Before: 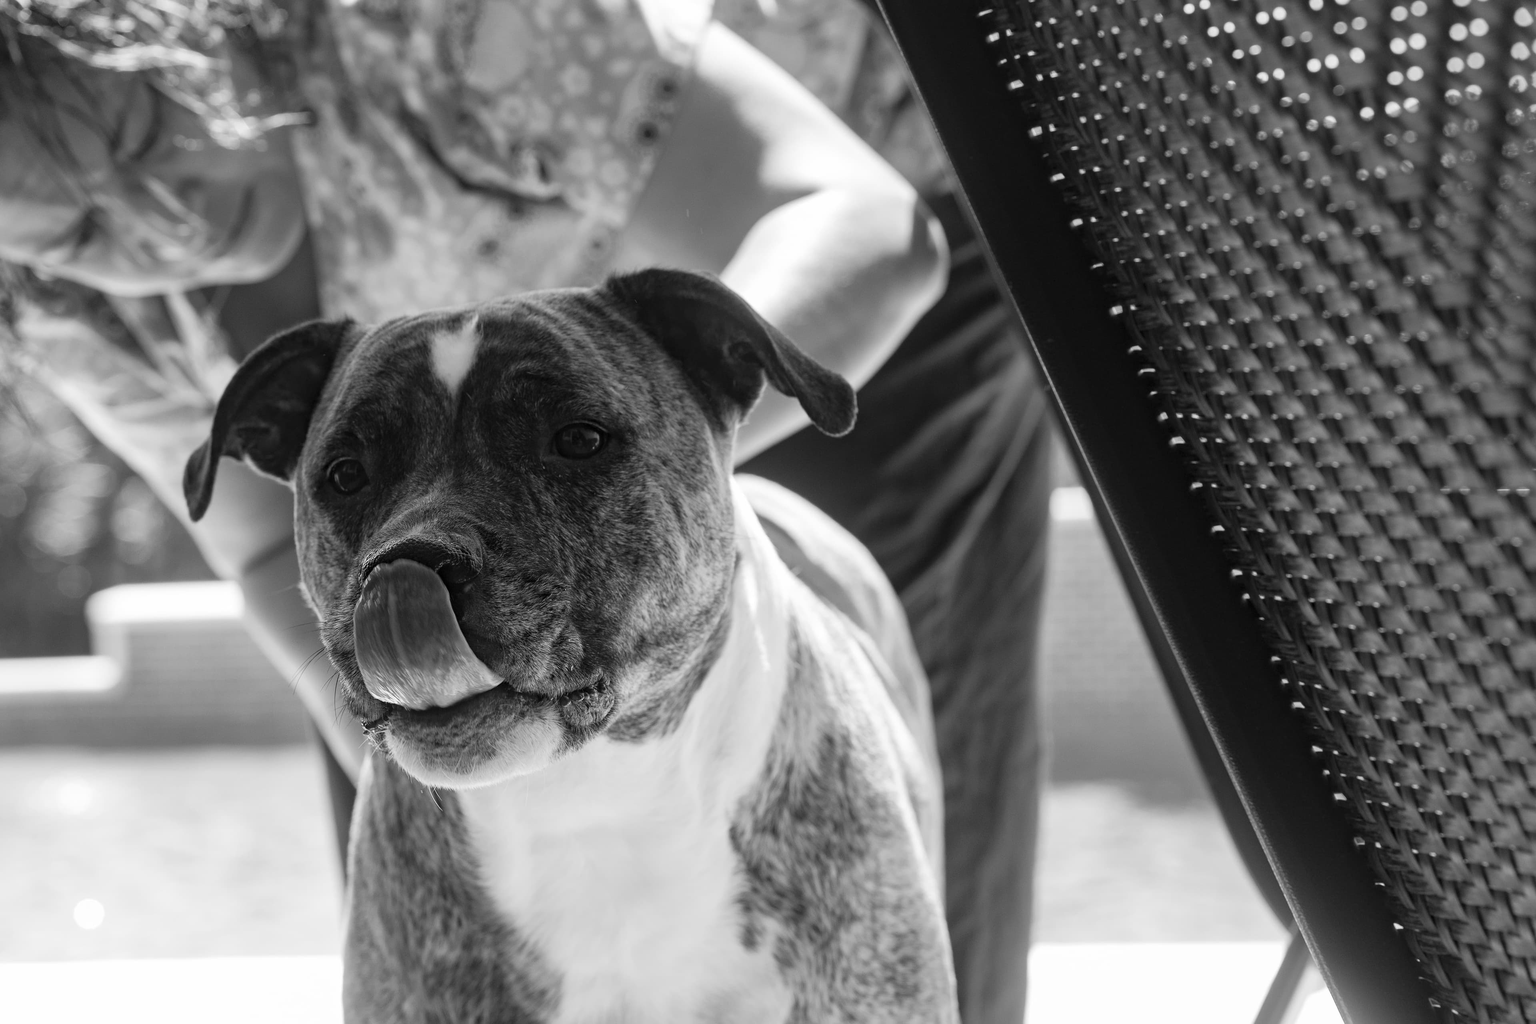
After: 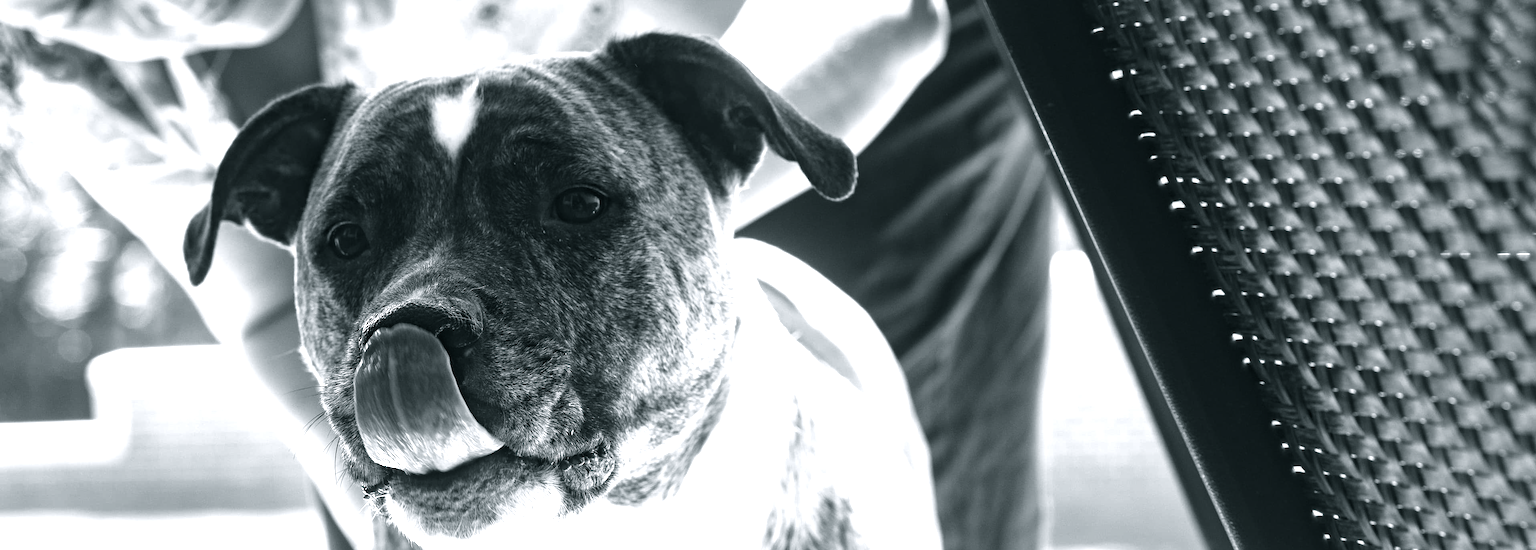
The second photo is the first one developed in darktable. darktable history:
exposure: exposure 1.072 EV, compensate exposure bias true, compensate highlight preservation false
crop and rotate: top 23.084%, bottom 23.148%
color balance rgb: shadows lift › luminance -9.948%, shadows lift › chroma 0.729%, shadows lift › hue 113.17°, power › luminance -7.762%, power › chroma 1.087%, power › hue 217.27°, global offset › luminance 0.499%, linear chroma grading › global chroma 0.948%, perceptual saturation grading › global saturation 30.671%, perceptual brilliance grading › global brilliance 15.639%, perceptual brilliance grading › shadows -34.639%, saturation formula JzAzBz (2021)
contrast brightness saturation: saturation -0.059
